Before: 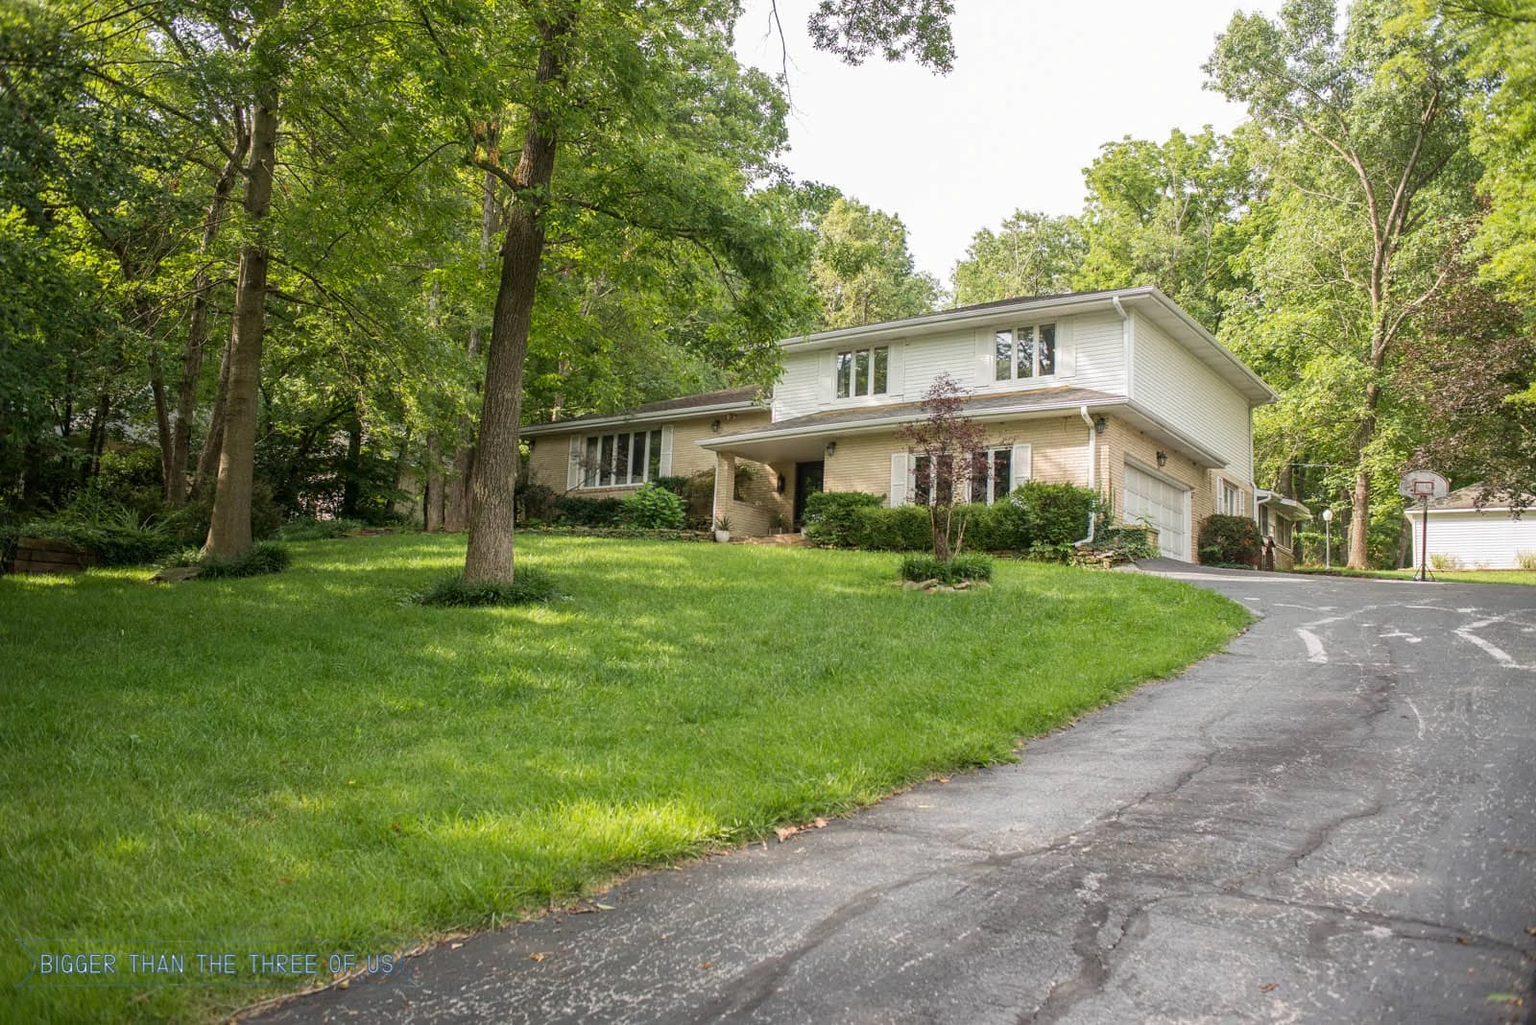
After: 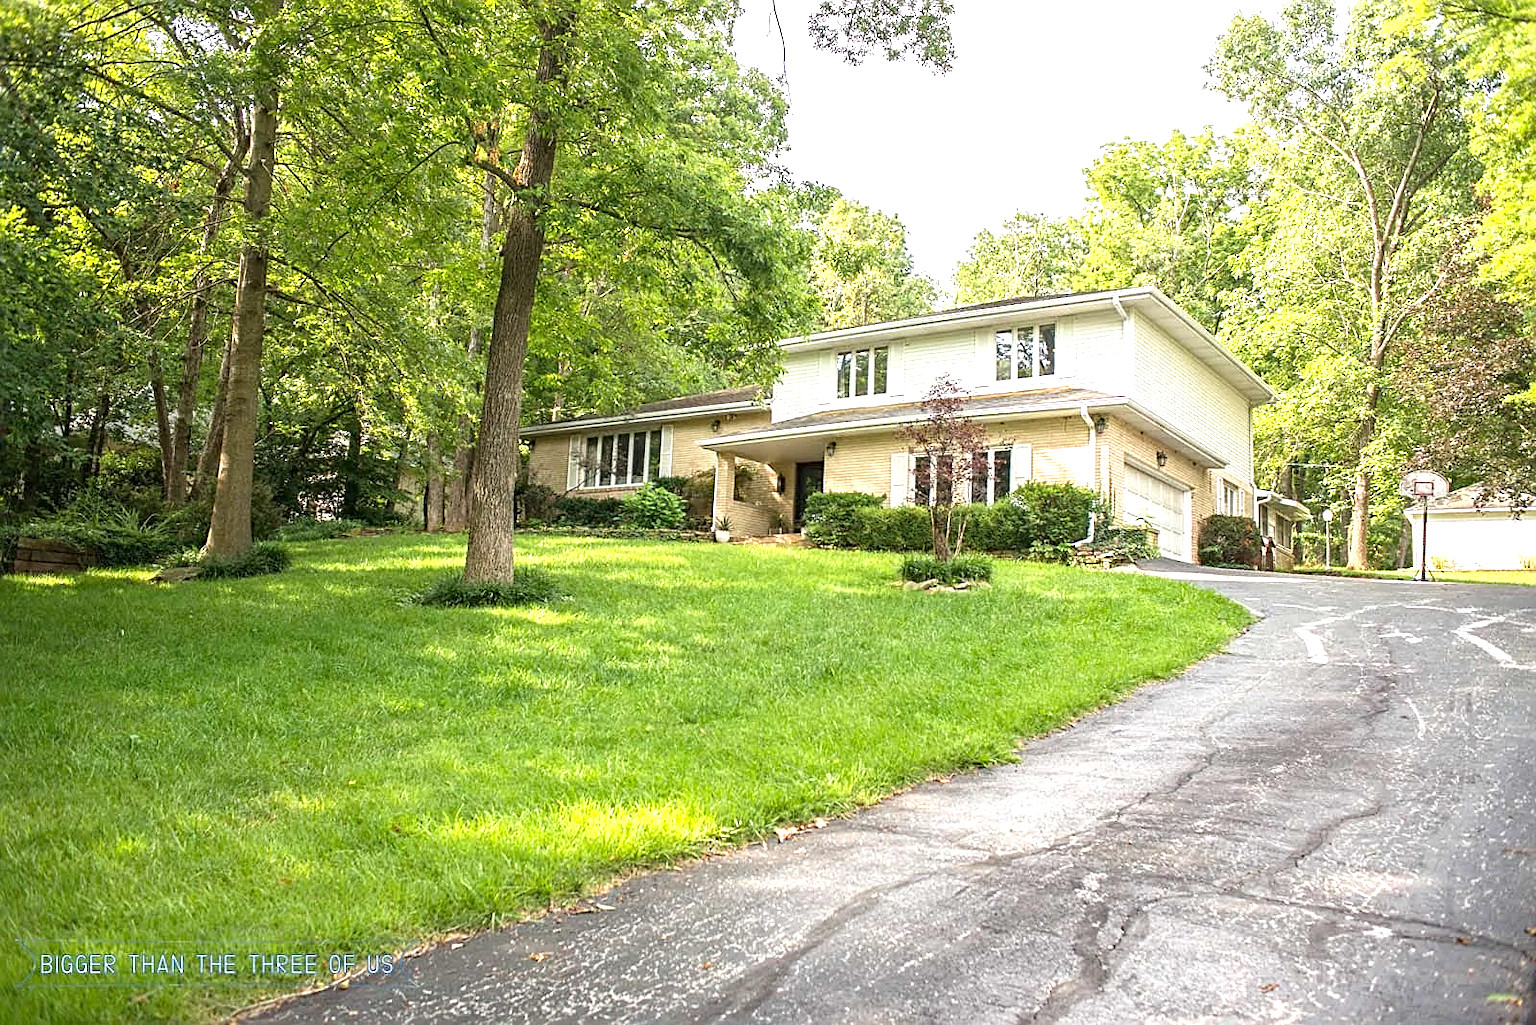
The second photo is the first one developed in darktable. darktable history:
haze removal: compatibility mode true, adaptive false
exposure: black level correction 0, exposure 1.097 EV, compensate highlight preservation false
sharpen: on, module defaults
